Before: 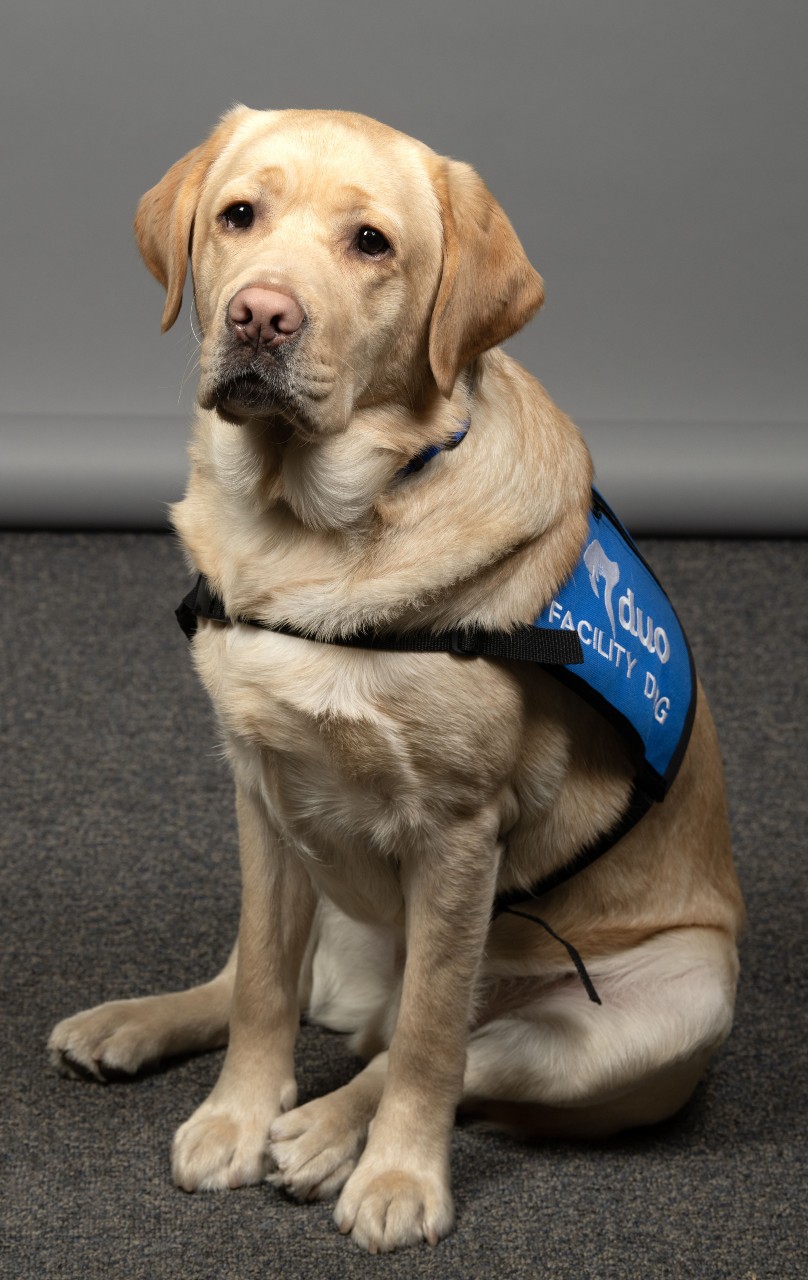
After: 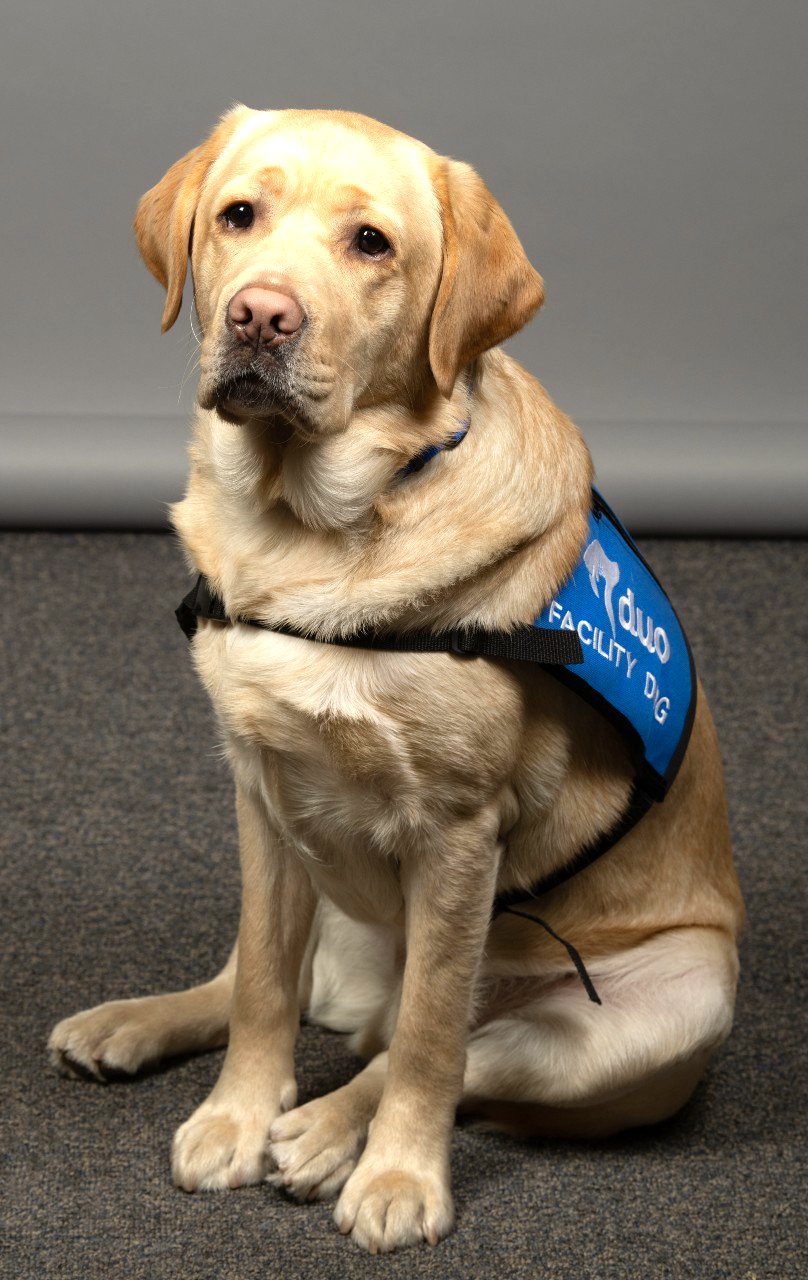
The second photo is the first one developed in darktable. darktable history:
color balance rgb: power › chroma 0.273%, power › hue 62.13°, perceptual saturation grading › global saturation 10.037%, perceptual brilliance grading › global brilliance 11.234%, global vibrance 9.686%
